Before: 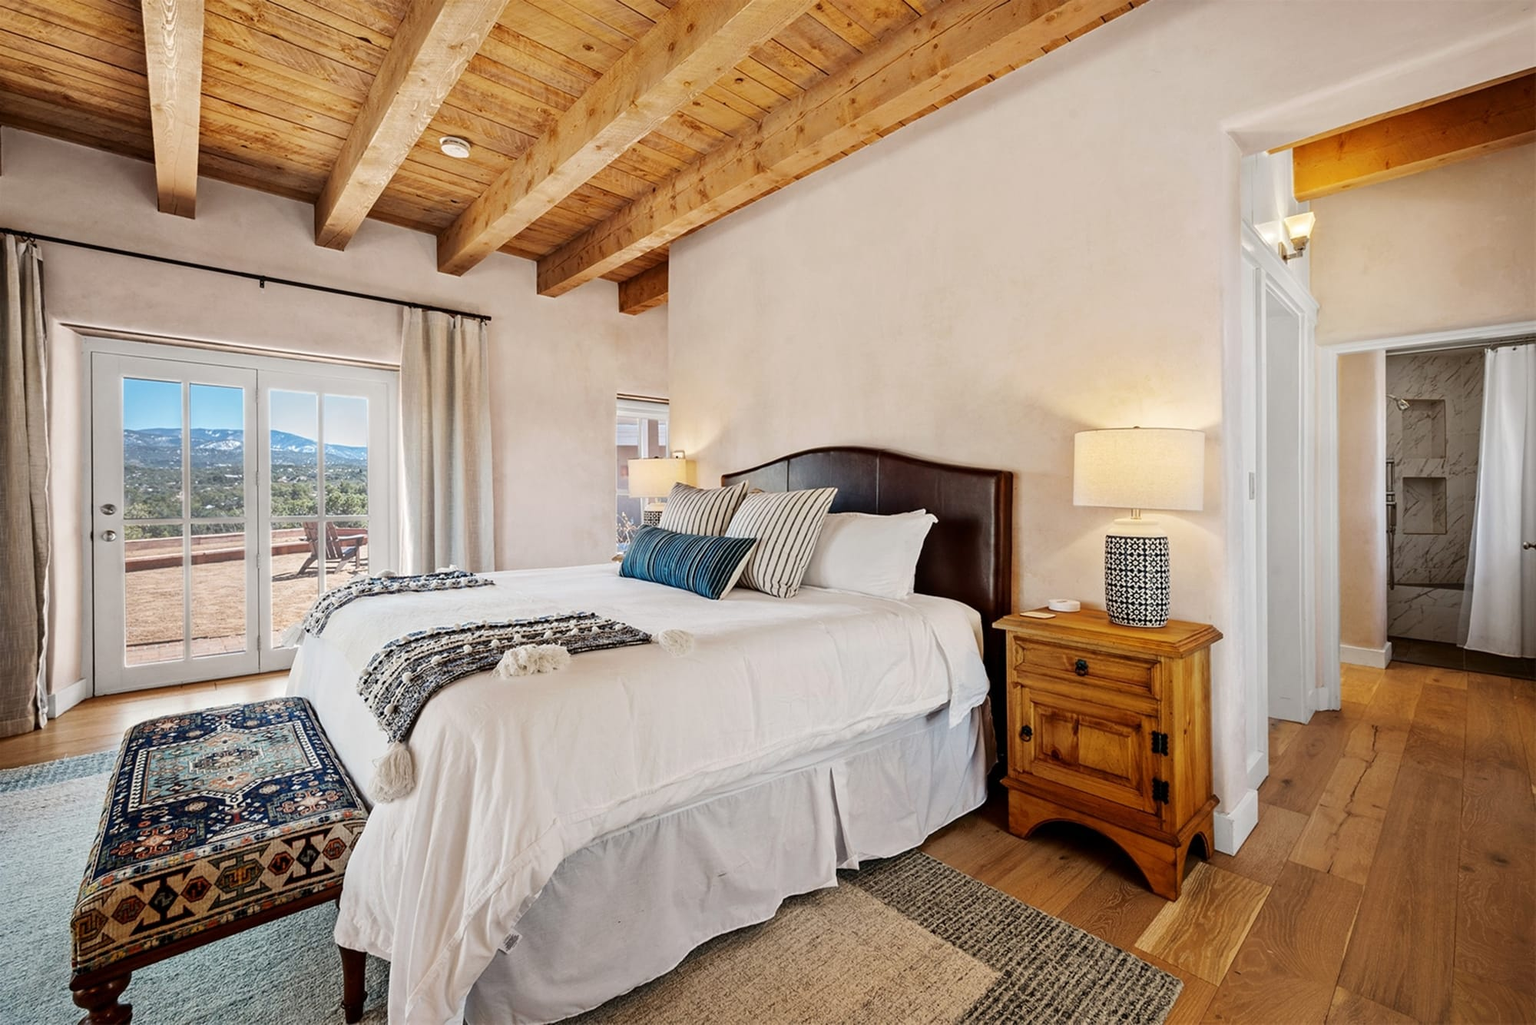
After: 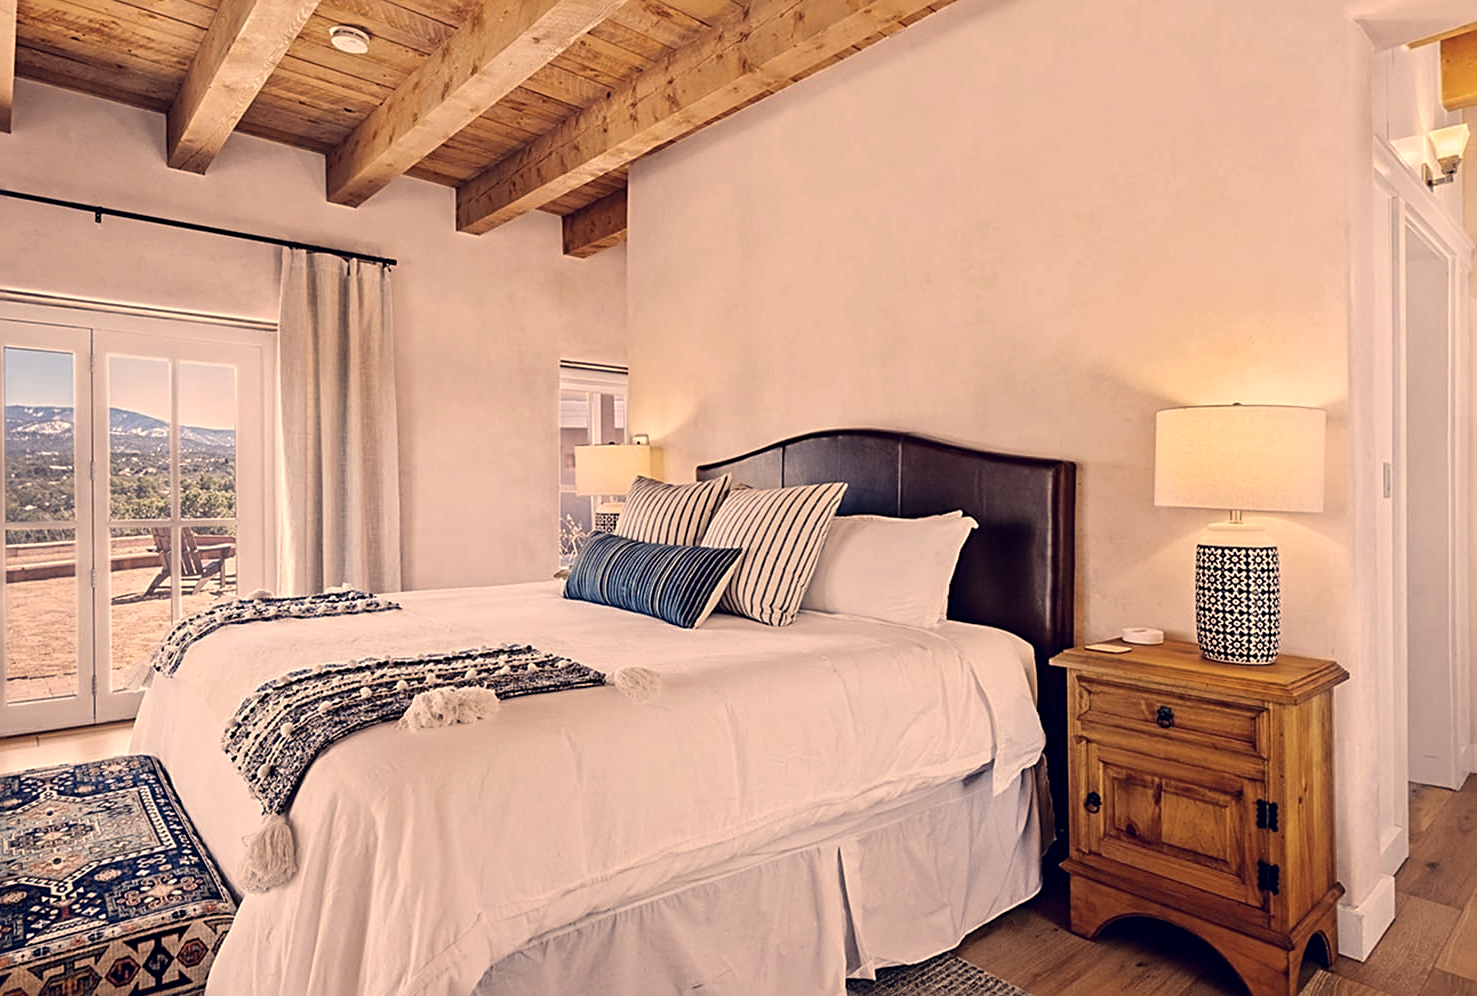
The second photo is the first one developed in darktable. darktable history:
color correction: highlights a* 19.89, highlights b* 27.68, shadows a* 3.33, shadows b* -16.84, saturation 0.739
crop and rotate: left 12.193%, top 11.456%, right 13.928%, bottom 13.833%
sharpen: radius 2.747
